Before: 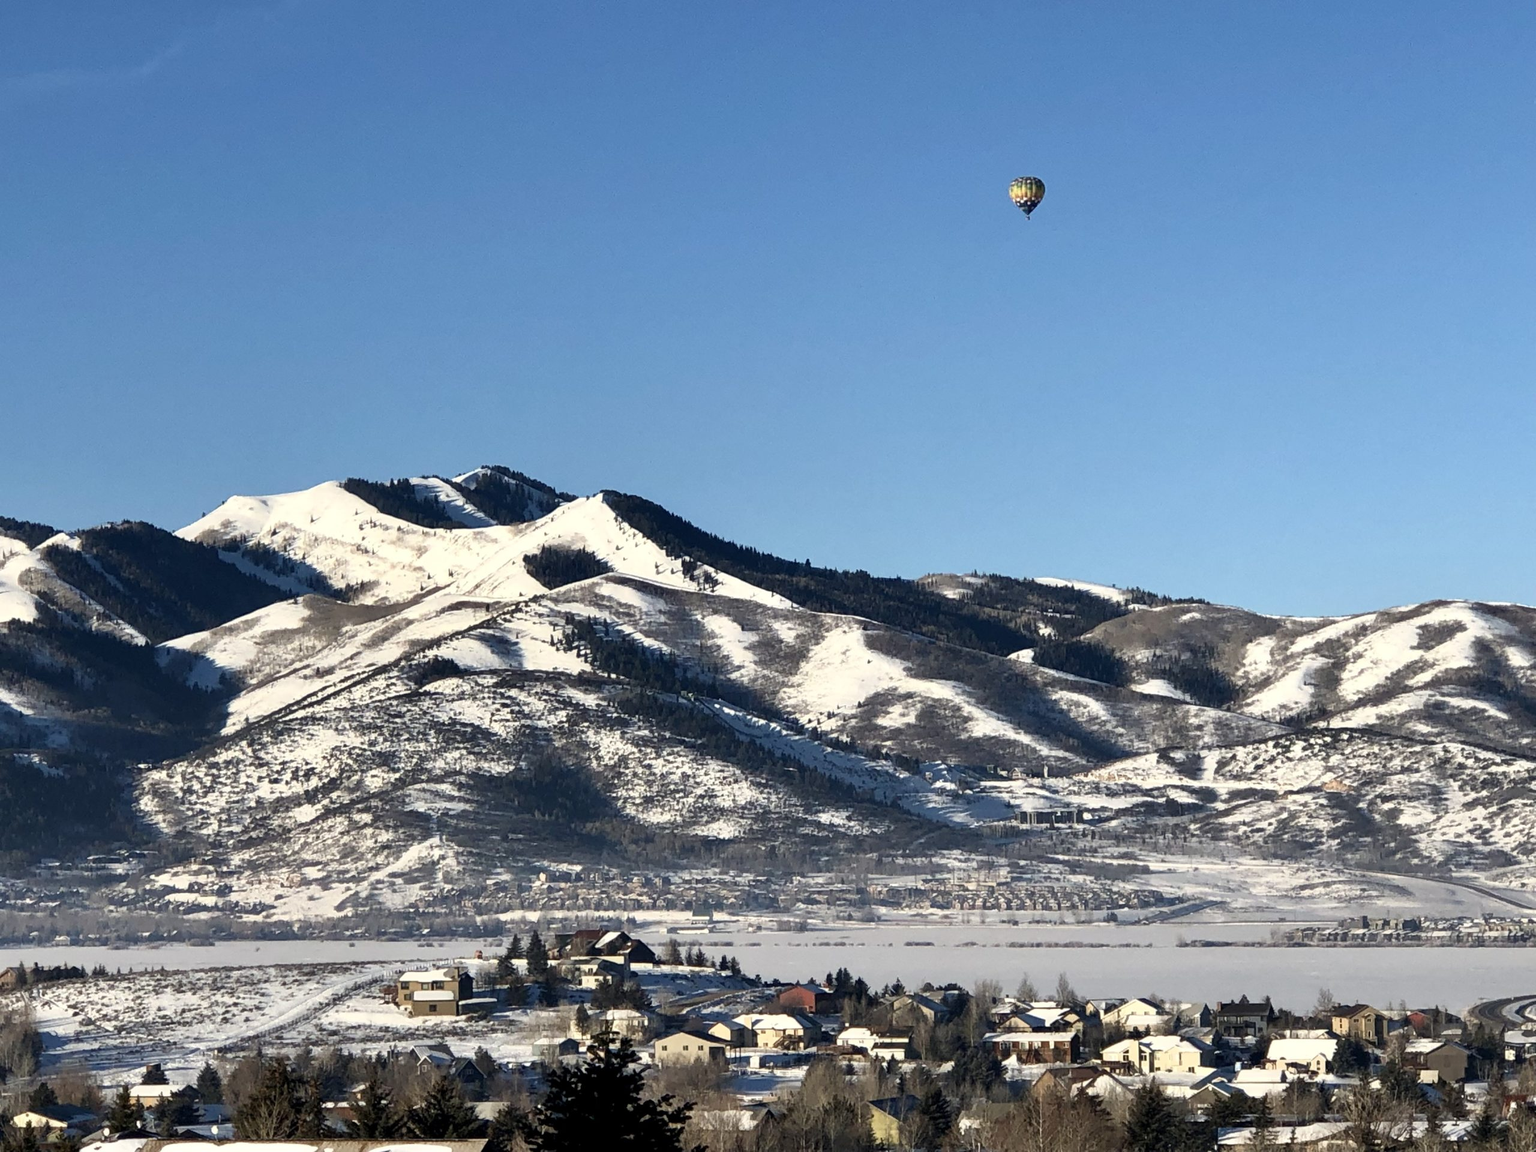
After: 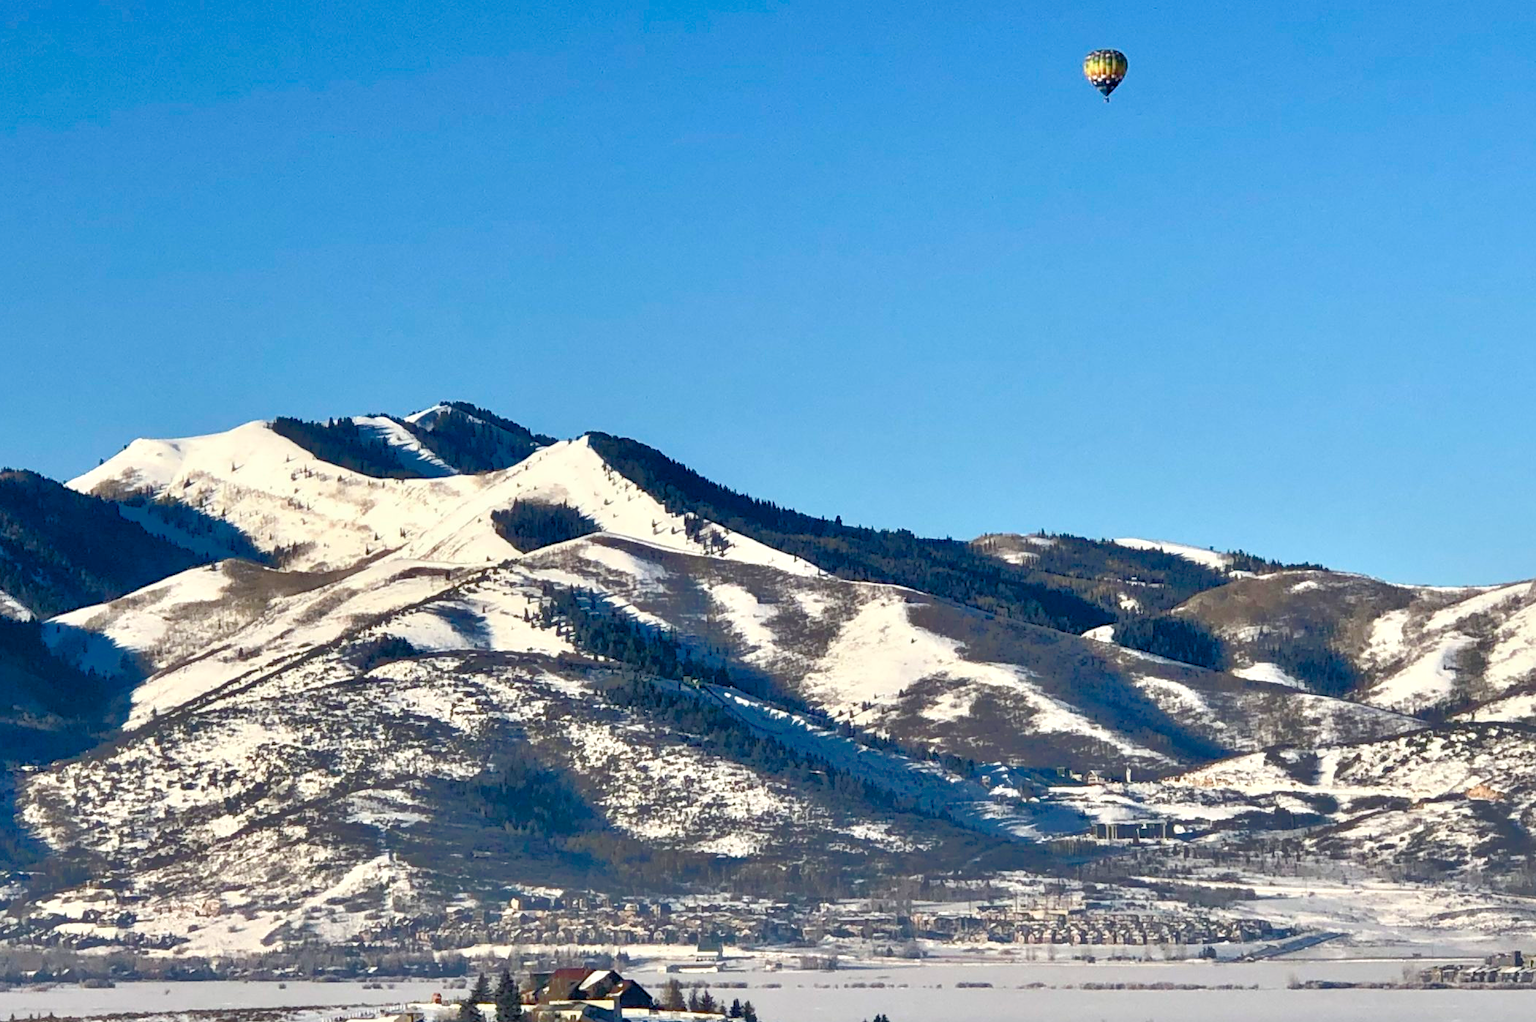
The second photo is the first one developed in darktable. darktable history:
color balance rgb: perceptual saturation grading › global saturation 35%, perceptual saturation grading › highlights -25%, perceptual saturation grading › shadows 50%
crop: left 7.856%, top 11.836%, right 10.12%, bottom 15.387%
tone equalizer: -8 EV -0.528 EV, -7 EV -0.319 EV, -6 EV -0.083 EV, -5 EV 0.413 EV, -4 EV 0.985 EV, -3 EV 0.791 EV, -2 EV -0.01 EV, -1 EV 0.14 EV, +0 EV -0.012 EV, smoothing 1
